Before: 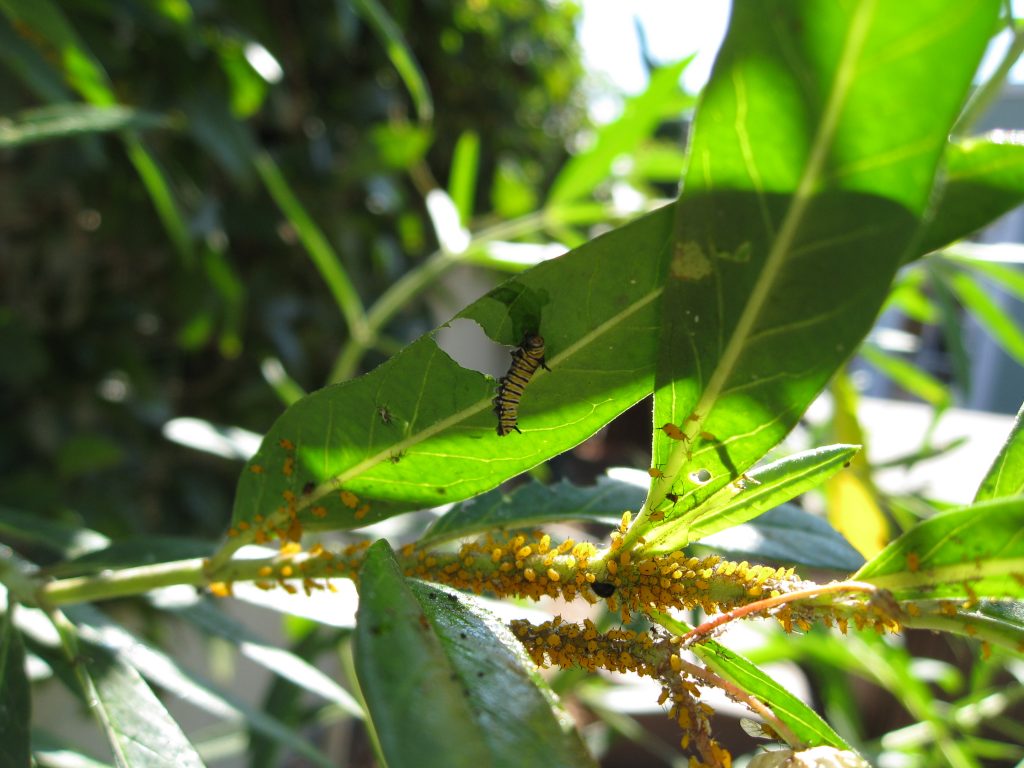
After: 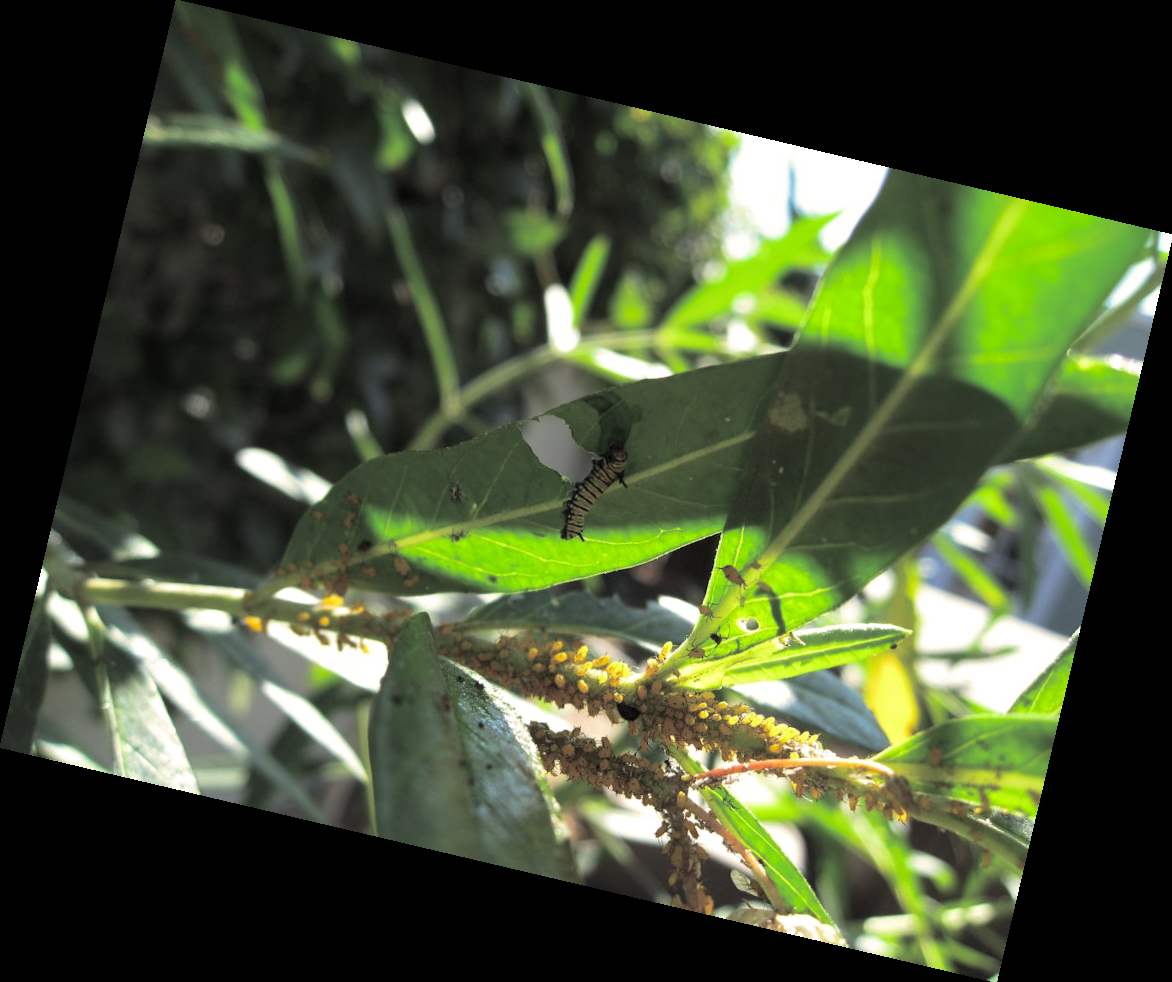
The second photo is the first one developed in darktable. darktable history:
rotate and perspective: rotation 13.27°, automatic cropping off
exposure: black level correction 0.001, compensate highlight preservation false
split-toning: shadows › hue 43.2°, shadows › saturation 0, highlights › hue 50.4°, highlights › saturation 1
tone equalizer: on, module defaults
